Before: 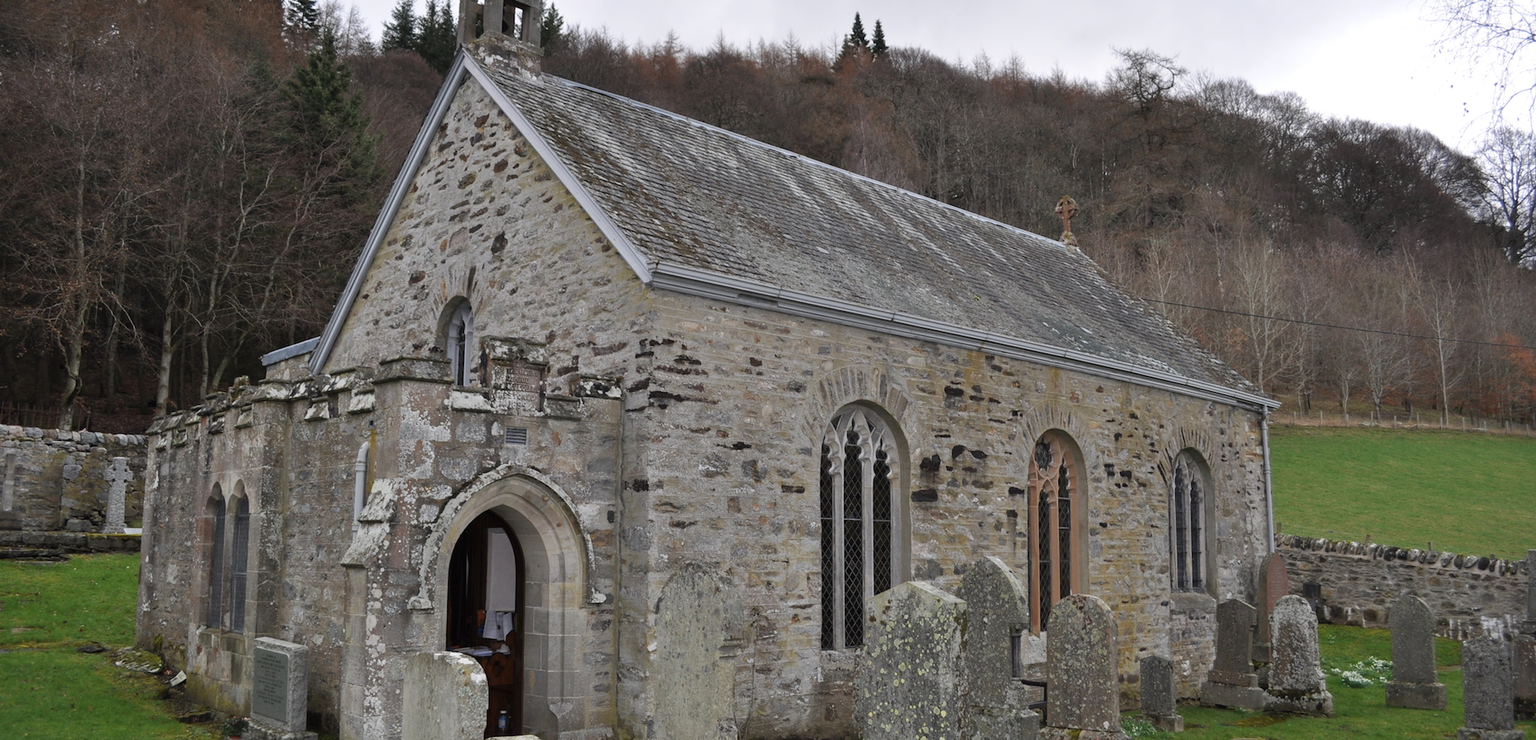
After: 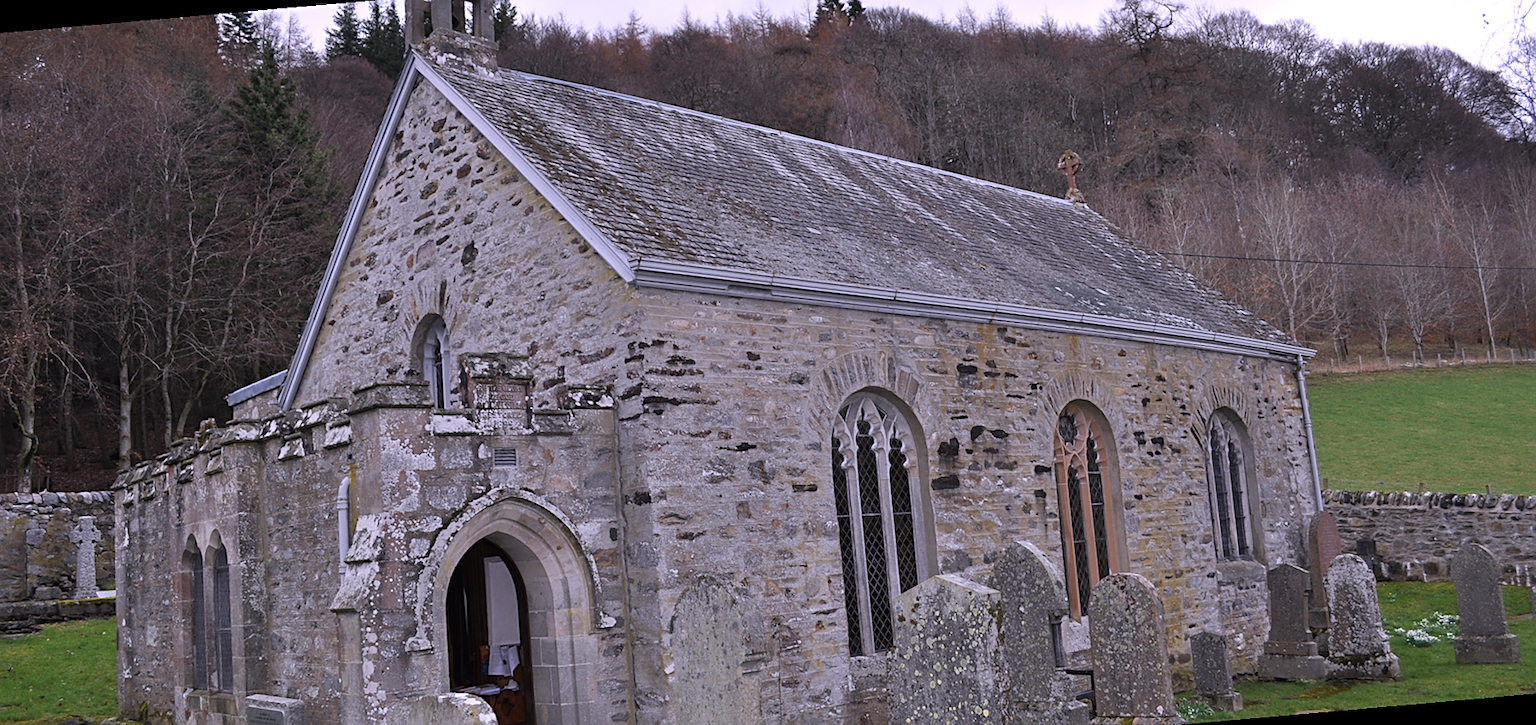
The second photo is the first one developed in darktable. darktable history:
rotate and perspective: rotation -5°, crop left 0.05, crop right 0.952, crop top 0.11, crop bottom 0.89
sharpen: on, module defaults
white balance: red 1.042, blue 1.17
